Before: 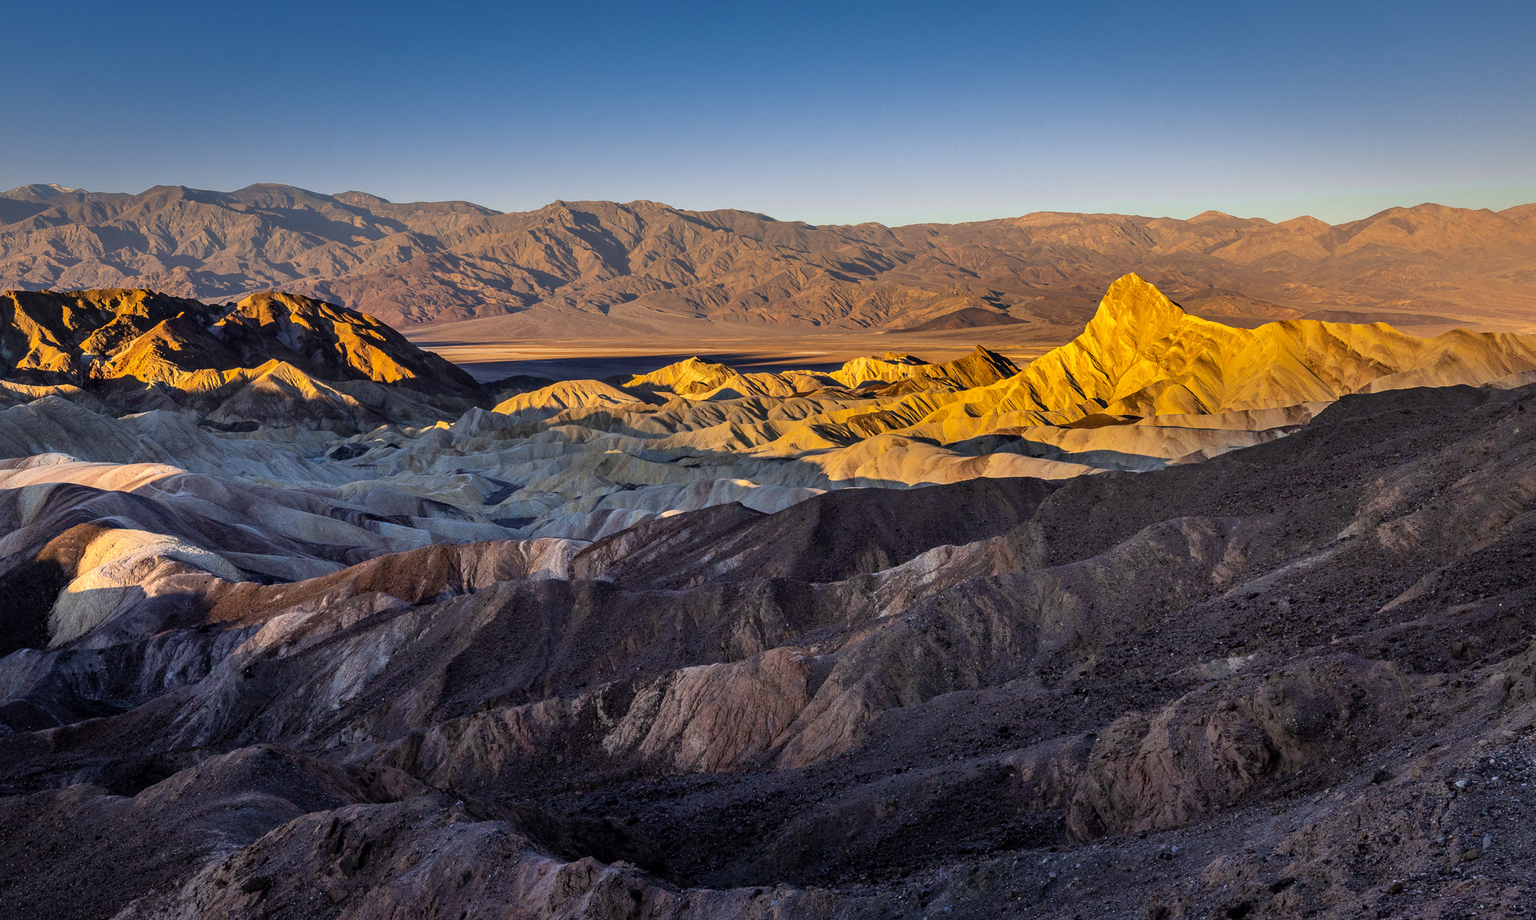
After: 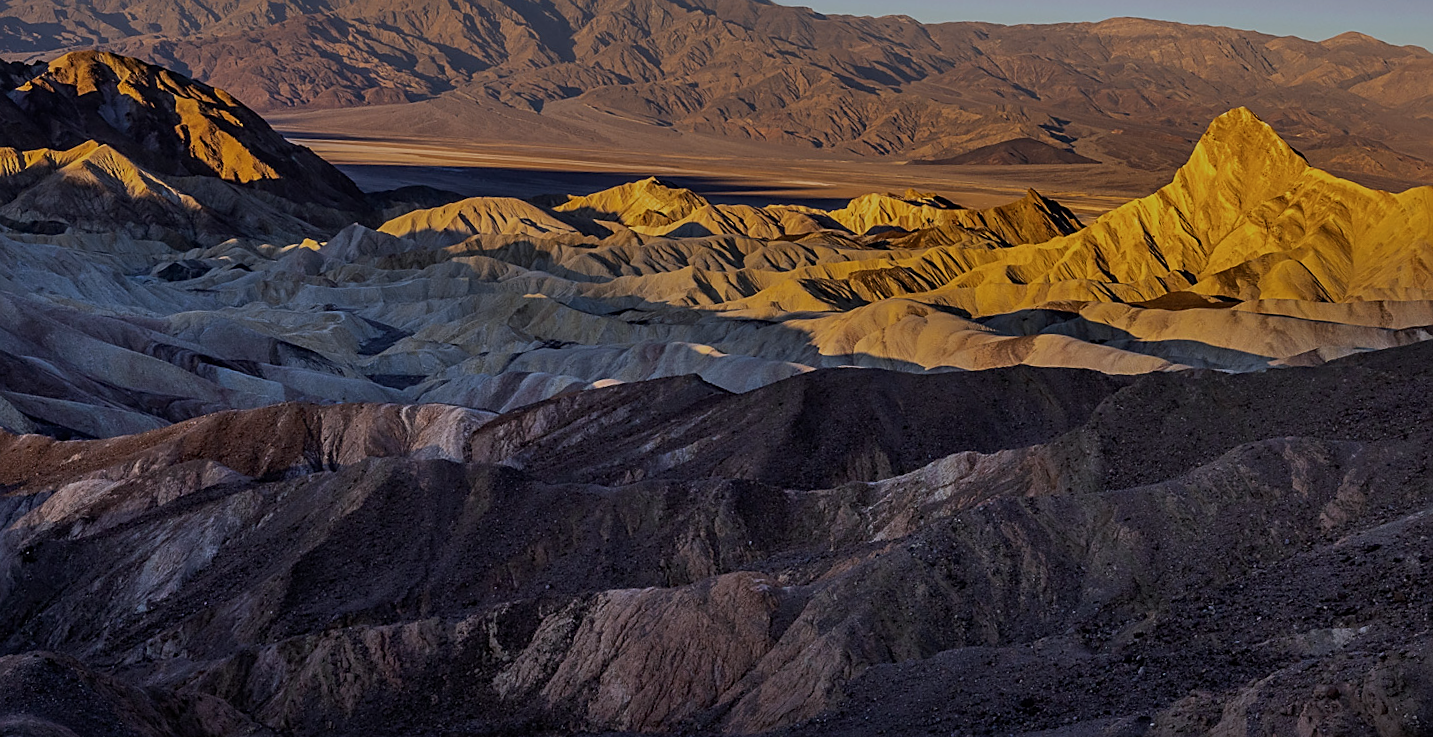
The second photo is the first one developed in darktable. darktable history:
exposure: exposure -0.909 EV, compensate highlight preservation false
color calibration: illuminant as shot in camera, x 0.358, y 0.373, temperature 4628.91 K
sharpen: on, module defaults
crop and rotate: angle -4.07°, left 9.722%, top 20.839%, right 12.163%, bottom 12.089%
